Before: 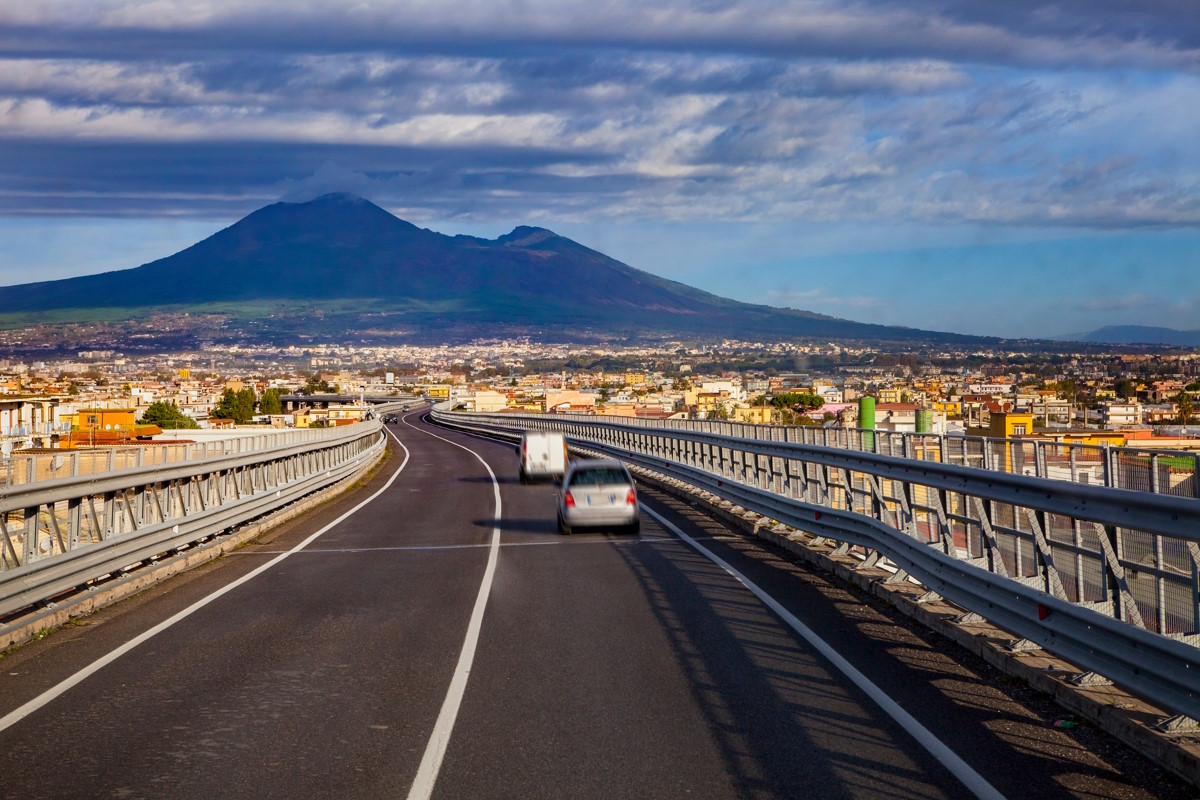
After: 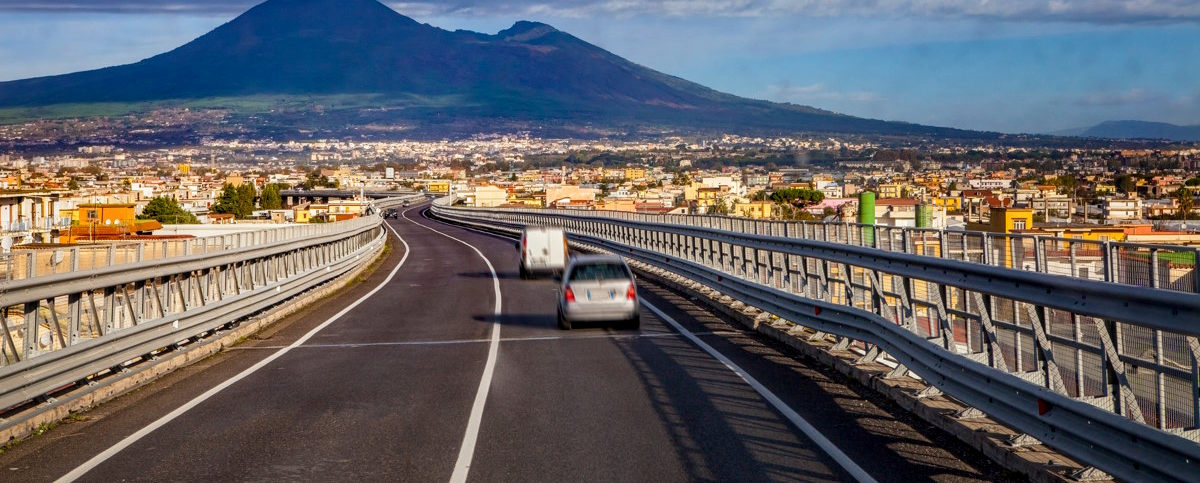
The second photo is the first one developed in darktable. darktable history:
local contrast: on, module defaults
crop and rotate: top 25.651%, bottom 13.966%
